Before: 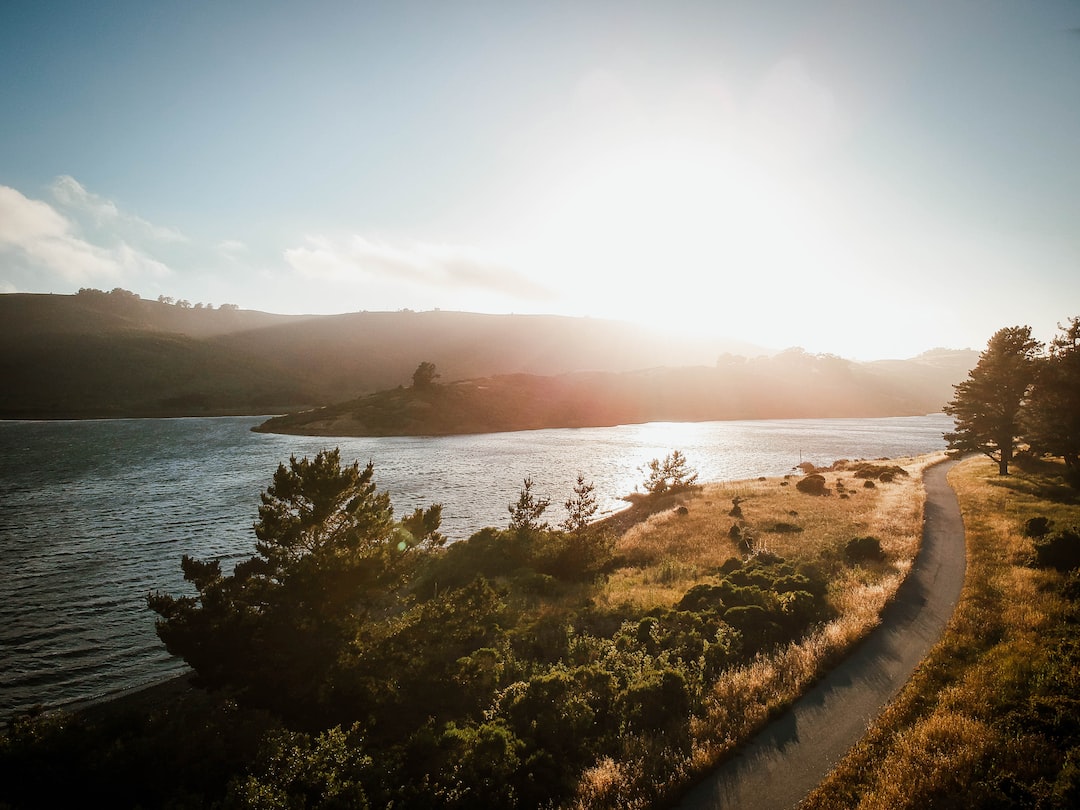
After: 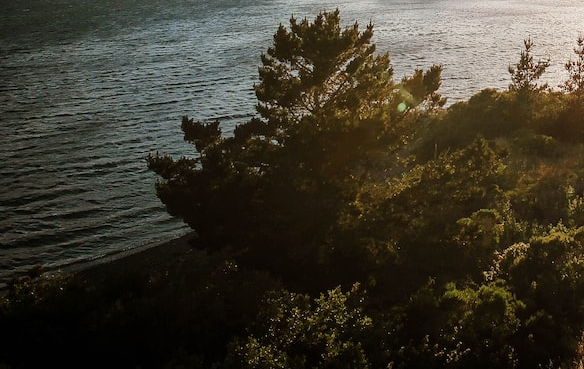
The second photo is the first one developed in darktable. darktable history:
crop and rotate: top 54.216%, right 45.865%, bottom 0.11%
